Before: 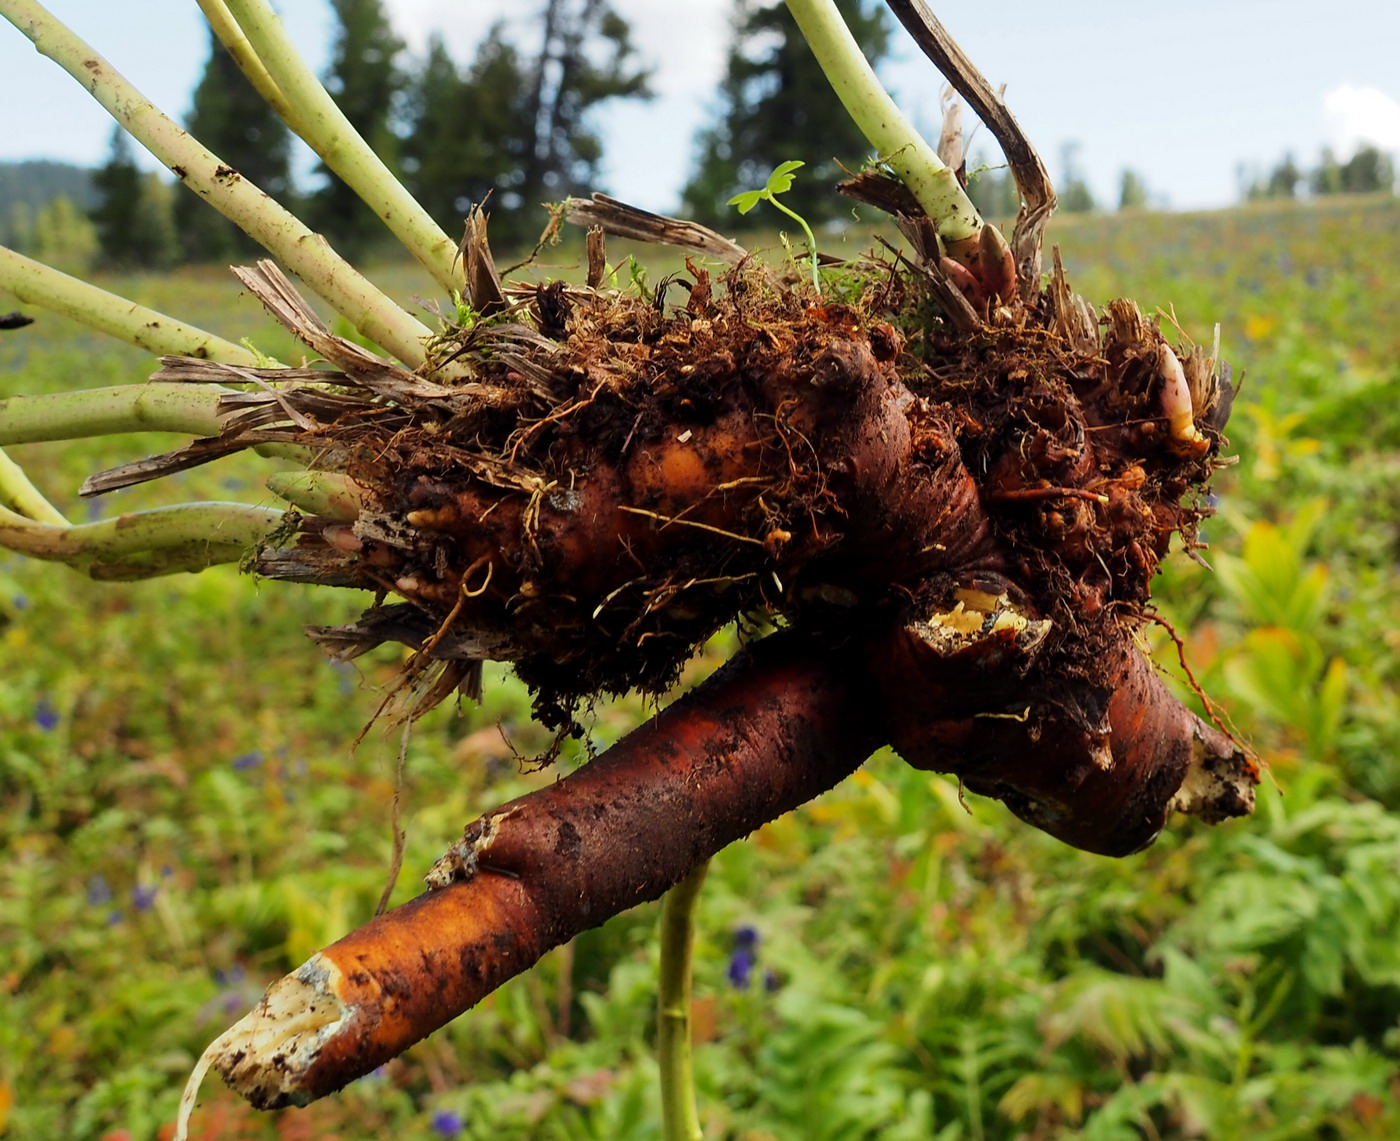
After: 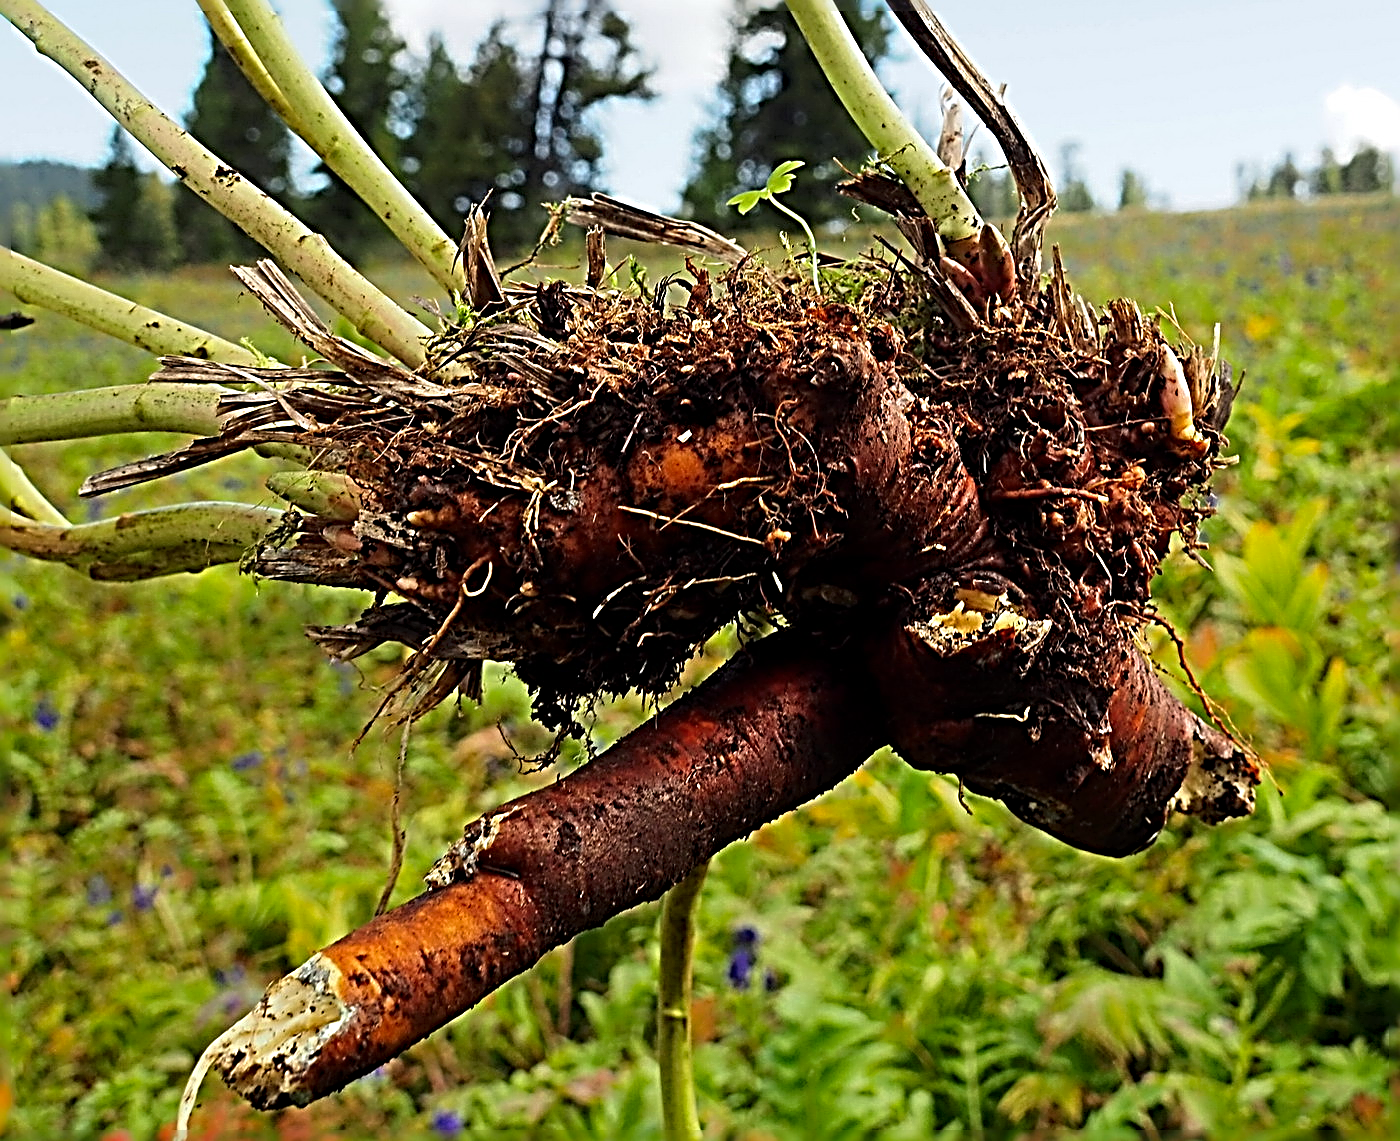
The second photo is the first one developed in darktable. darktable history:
color correction: saturation 1.1
sharpen: radius 4.001, amount 2
